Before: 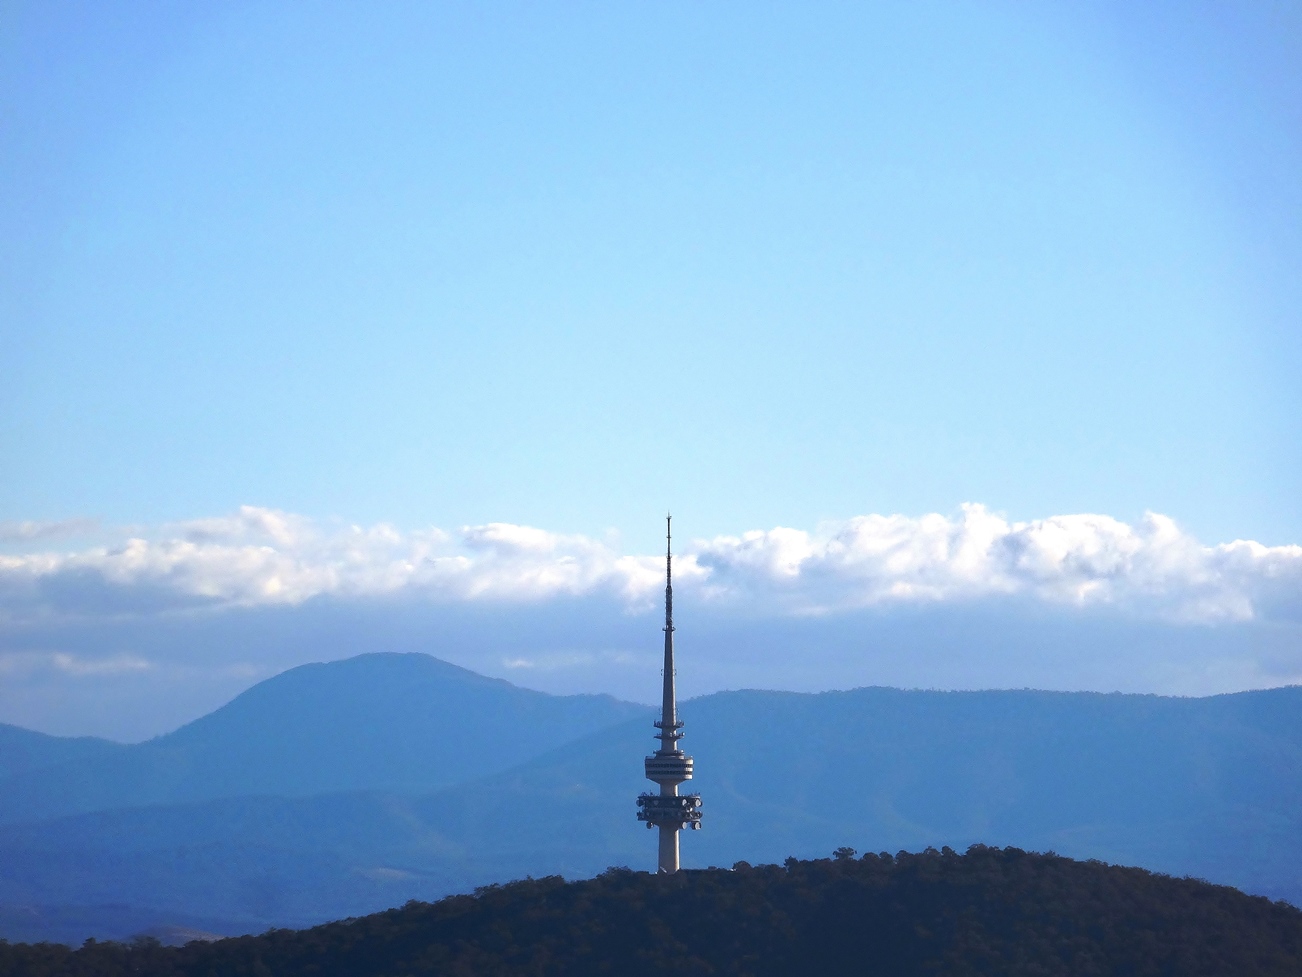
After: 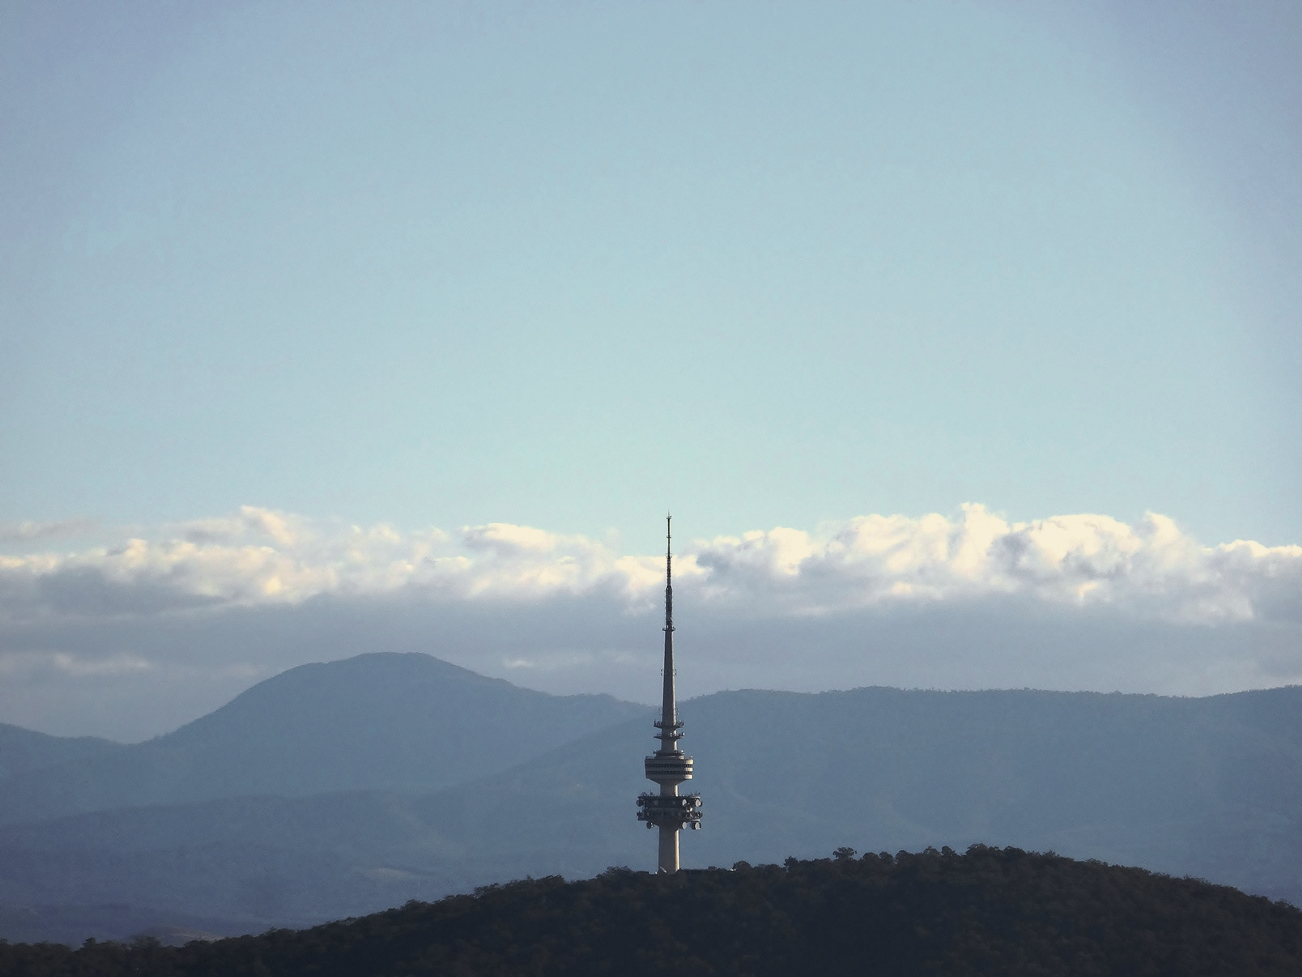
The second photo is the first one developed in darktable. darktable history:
white balance: red 1.029, blue 0.92
exposure: exposure -0.21 EV, compensate highlight preservation false
color zones: curves: ch1 [(0.25, 0.61) (0.75, 0.248)]
